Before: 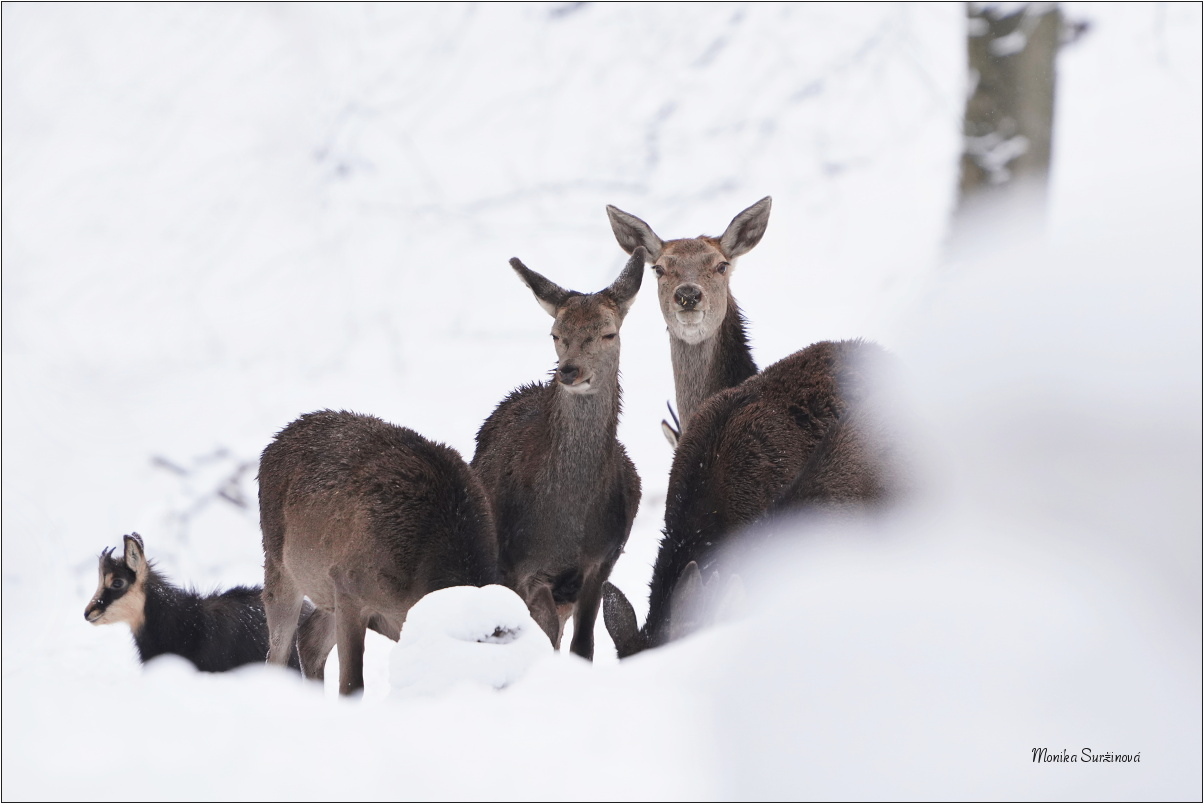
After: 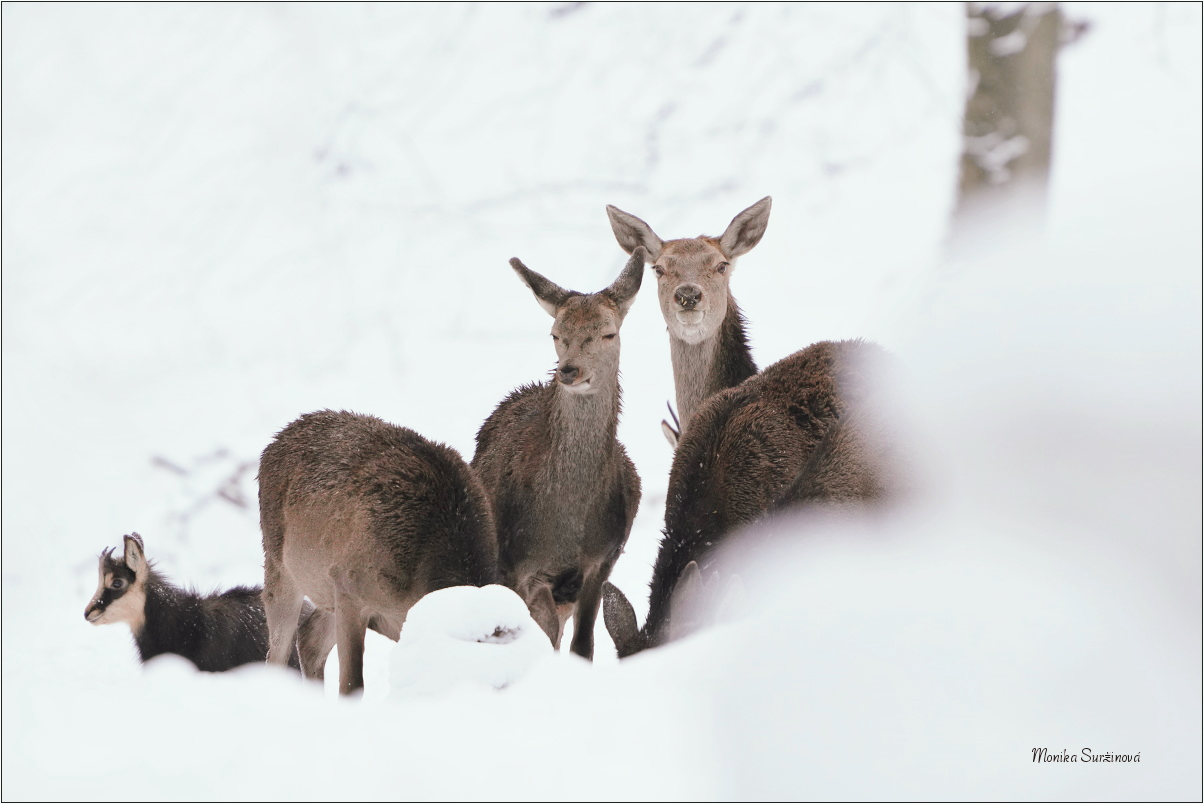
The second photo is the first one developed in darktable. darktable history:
tone curve: curves: ch0 [(0, 0) (0.003, 0.003) (0.011, 0.014) (0.025, 0.027) (0.044, 0.044) (0.069, 0.064) (0.1, 0.108) (0.136, 0.153) (0.177, 0.208) (0.224, 0.275) (0.277, 0.349) (0.335, 0.422) (0.399, 0.492) (0.468, 0.557) (0.543, 0.617) (0.623, 0.682) (0.709, 0.745) (0.801, 0.826) (0.898, 0.916) (1, 1)], preserve colors none
color look up table: target L [93.38, 92.29, 91.07, 85.54, 82.74, 74.23, 67.89, 66.01, 65.99, 45.48, 49.78, 27.52, 18.41, 200.19, 81.55, 77.84, 75.55, 61.9, 49.6, 49.95, 49.64, 46.2, 40.11, 34.91, 22.02, 95.52, 85.93, 79, 74.61, 69, 62.05, 60.09, 55.56, 66.82, 54.46, 41.35, 40.66, 48.93, 35.86, 39.78, 33.15, 25.38, 22.44, 11.26, 2.034, 88.42, 66.44, 62.33, 57.57], target a [-16.11, -28.24, -29.69, -56.14, -59.28, -73.64, -28.27, -77.62, -7.012, -30.63, -28.35, -27.98, -7.524, 0, 0.896, 12.33, 22.59, 60.41, 56.81, 77.6, 31.36, 31.8, 1.125, 52.56, 38.34, 3.814, 19.39, 29.5, 44.41, 22.11, 19.45, 73.15, 79.91, 57.94, 37.36, 13.49, 60.8, 40.63, 3.249, 55.95, 0.377, 42.7, 28.11, 13.54, 5.95, -48.44, -43.69, -19.02, -7.862], target b [40.86, 25.98, 72.17, 59.18, 16.73, 47.02, 42.32, 62.69, 62.35, 45.31, 13.47, 28.19, 20.02, 0, 20.31, 85.11, 57.58, 32.21, 57.91, 55.58, 26.77, 51.68, 37.29, 32.57, 7.149, -3.577, -15.83, -3.919, -24.73, -40.36, 0.886, 1.026, -26.18, -43.82, -9.379, -48.66, 6.238, -64.7, -15.63, -41.54, 4.151, -20.35, -55.5, -30.8, -2.45, -11.63, -10.93, -42.51, -23.01], num patches 49
